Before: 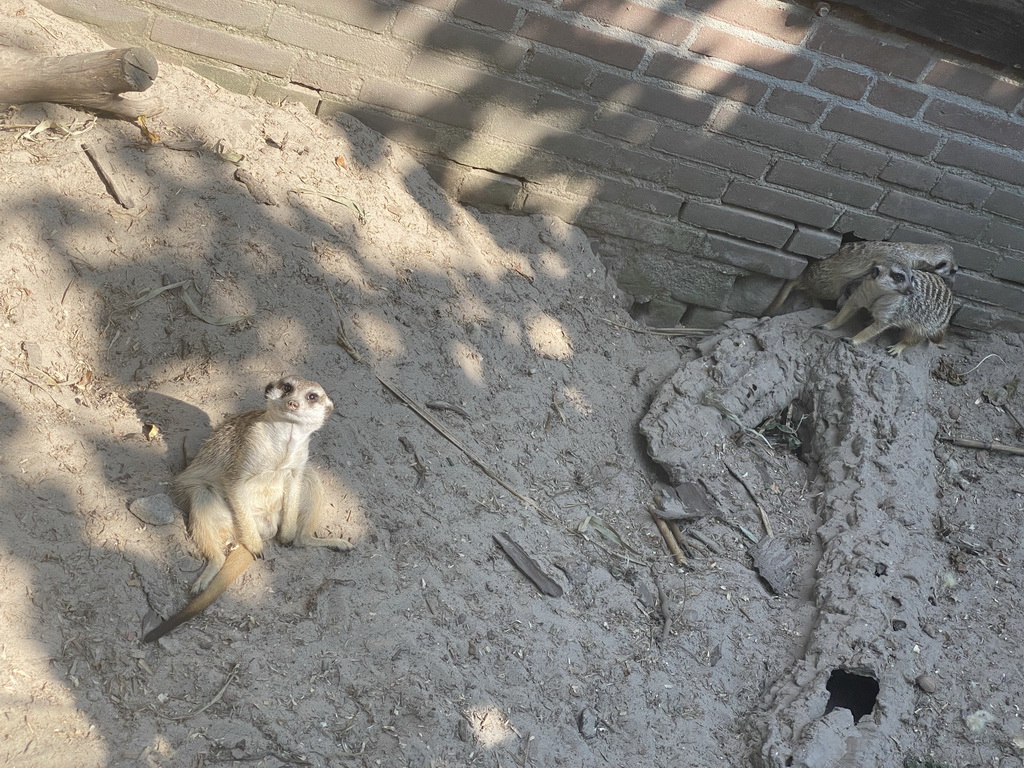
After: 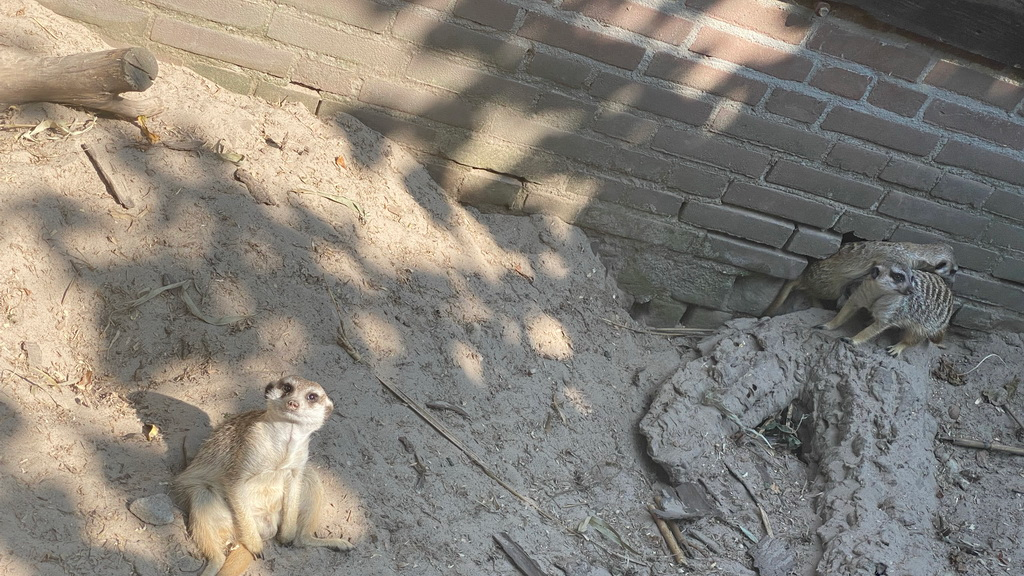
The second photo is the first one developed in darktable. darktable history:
crop: bottom 24.978%
